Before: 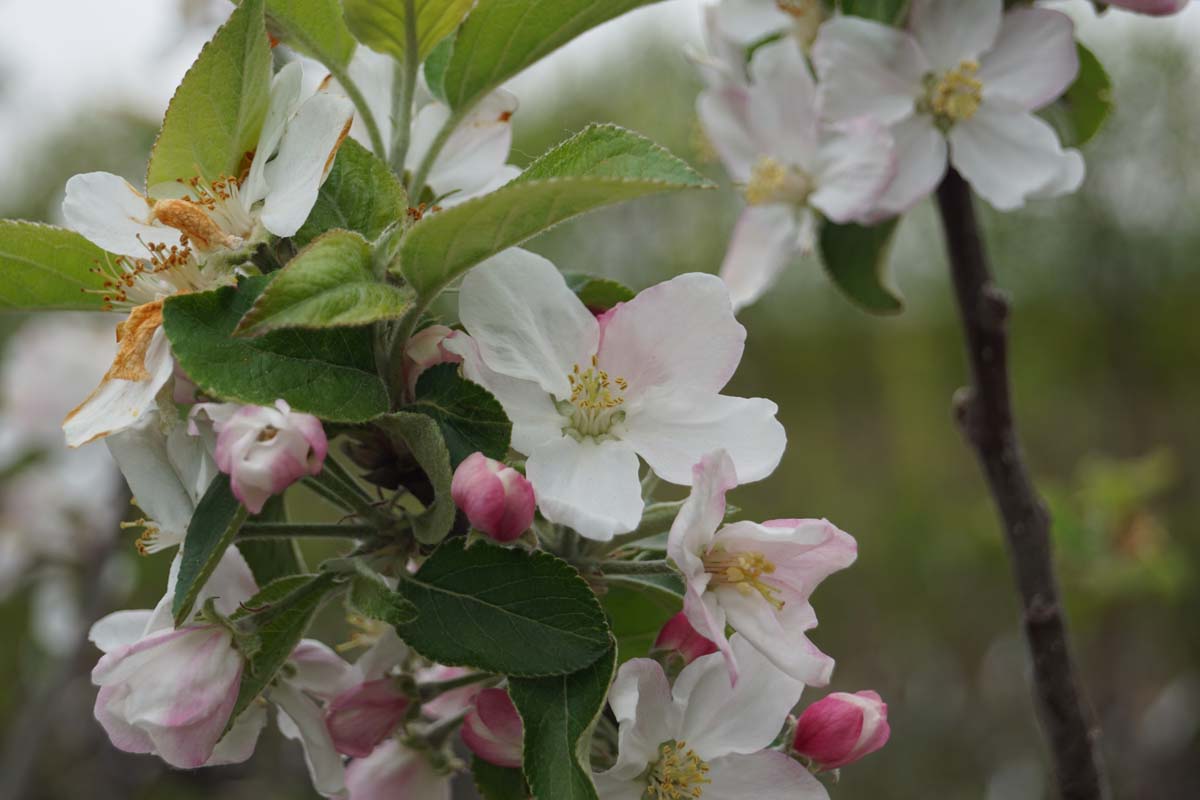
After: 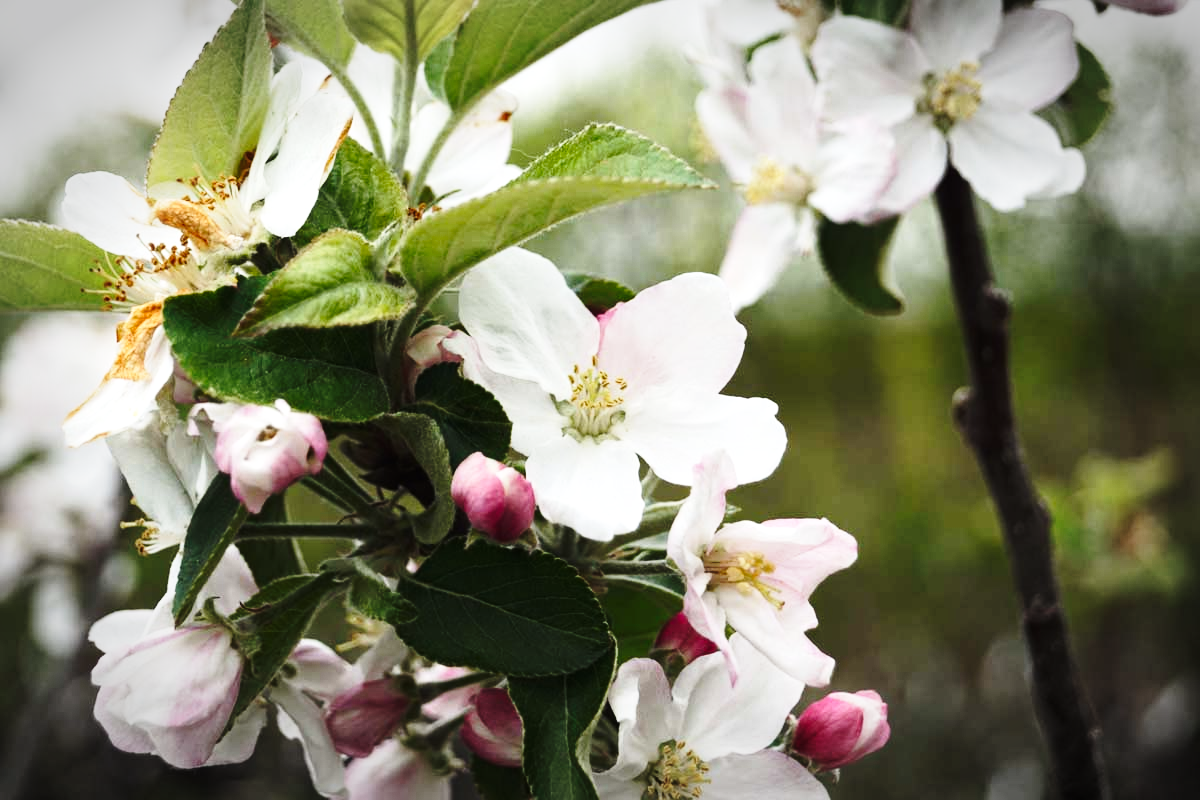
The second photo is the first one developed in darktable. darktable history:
tone equalizer: -8 EV -1.08 EV, -7 EV -1.01 EV, -6 EV -0.867 EV, -5 EV -0.578 EV, -3 EV 0.578 EV, -2 EV 0.867 EV, -1 EV 1.01 EV, +0 EV 1.08 EV, edges refinement/feathering 500, mask exposure compensation -1.57 EV, preserve details no
vignetting: automatic ratio true
base curve: curves: ch0 [(0, 0) (0.028, 0.03) (0.121, 0.232) (0.46, 0.748) (0.859, 0.968) (1, 1)], preserve colors none
